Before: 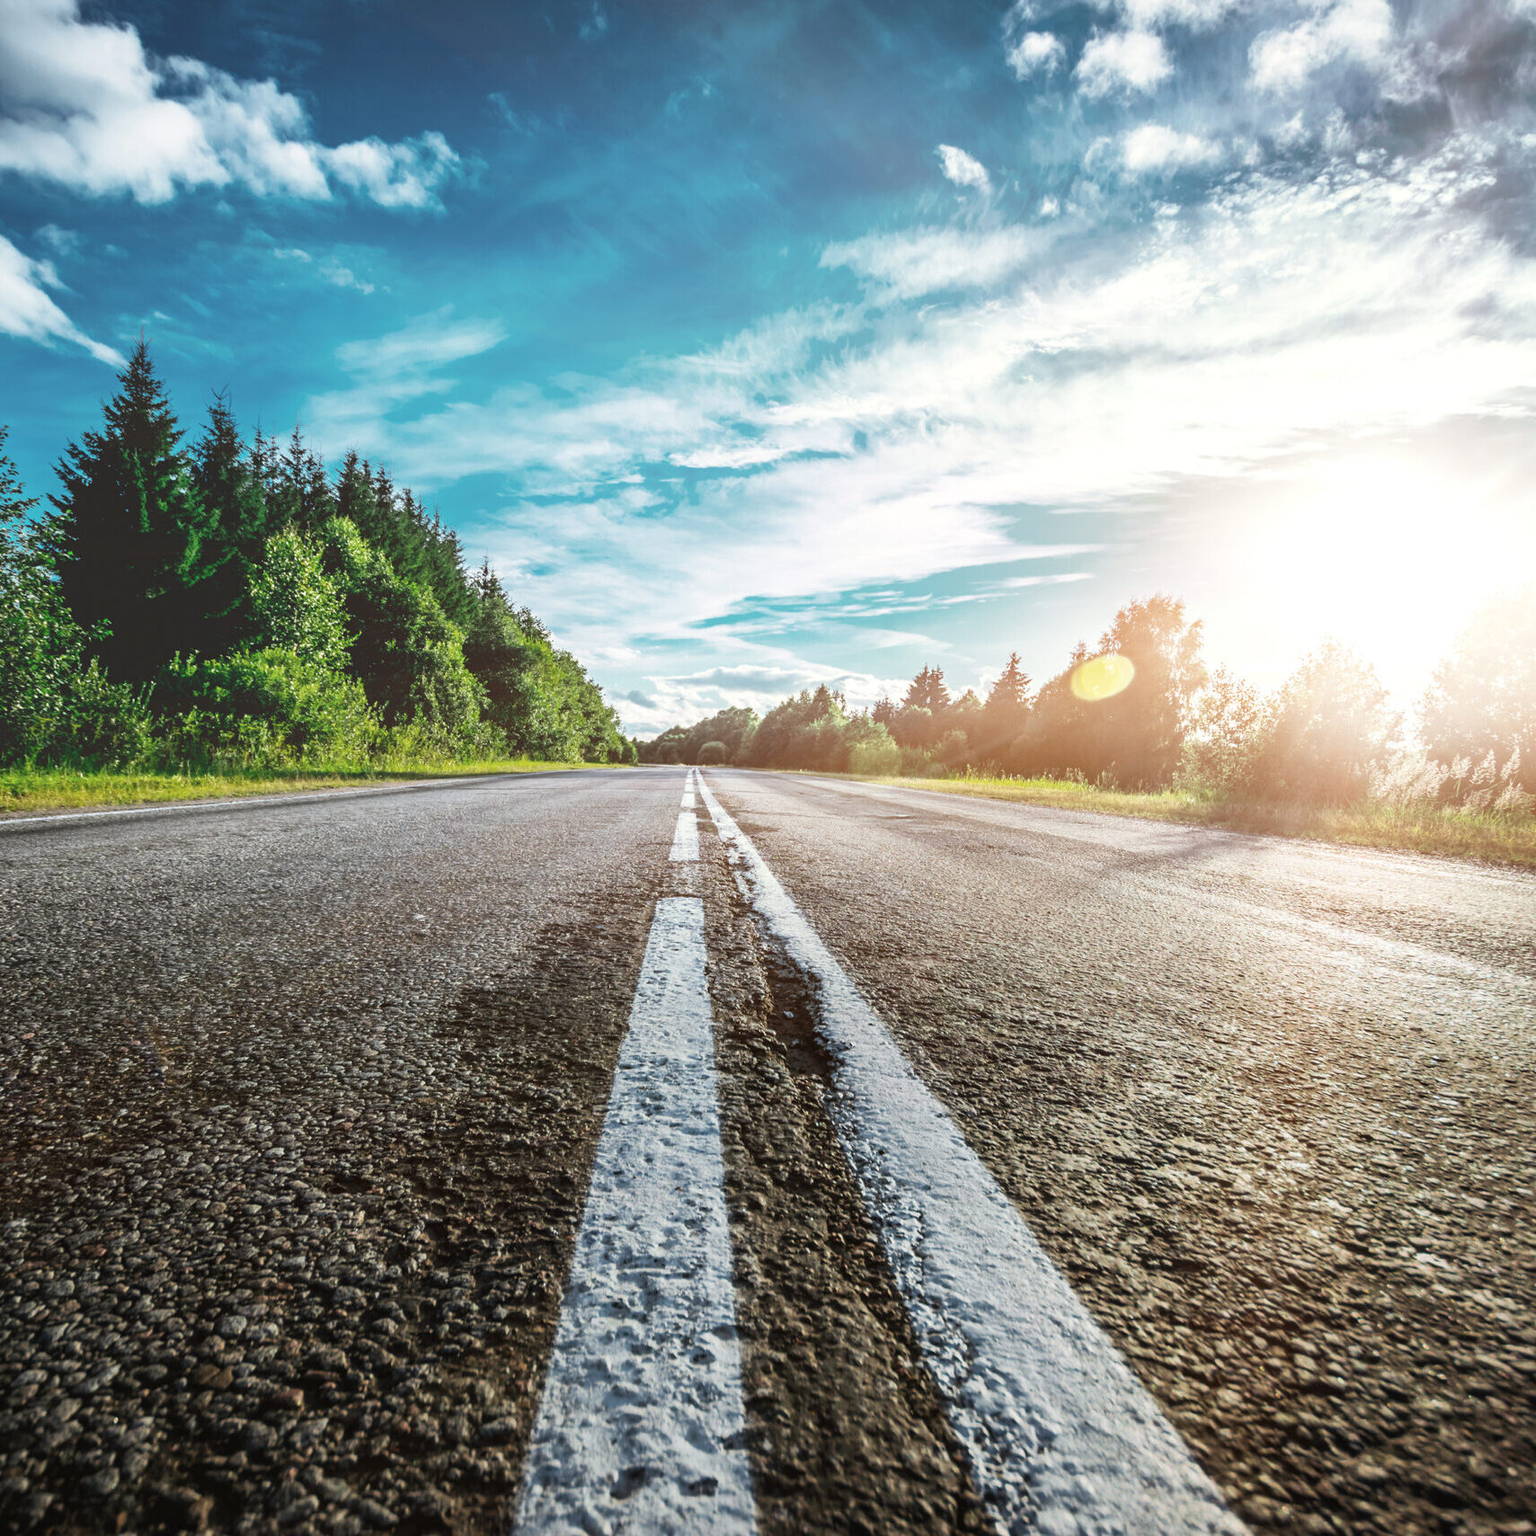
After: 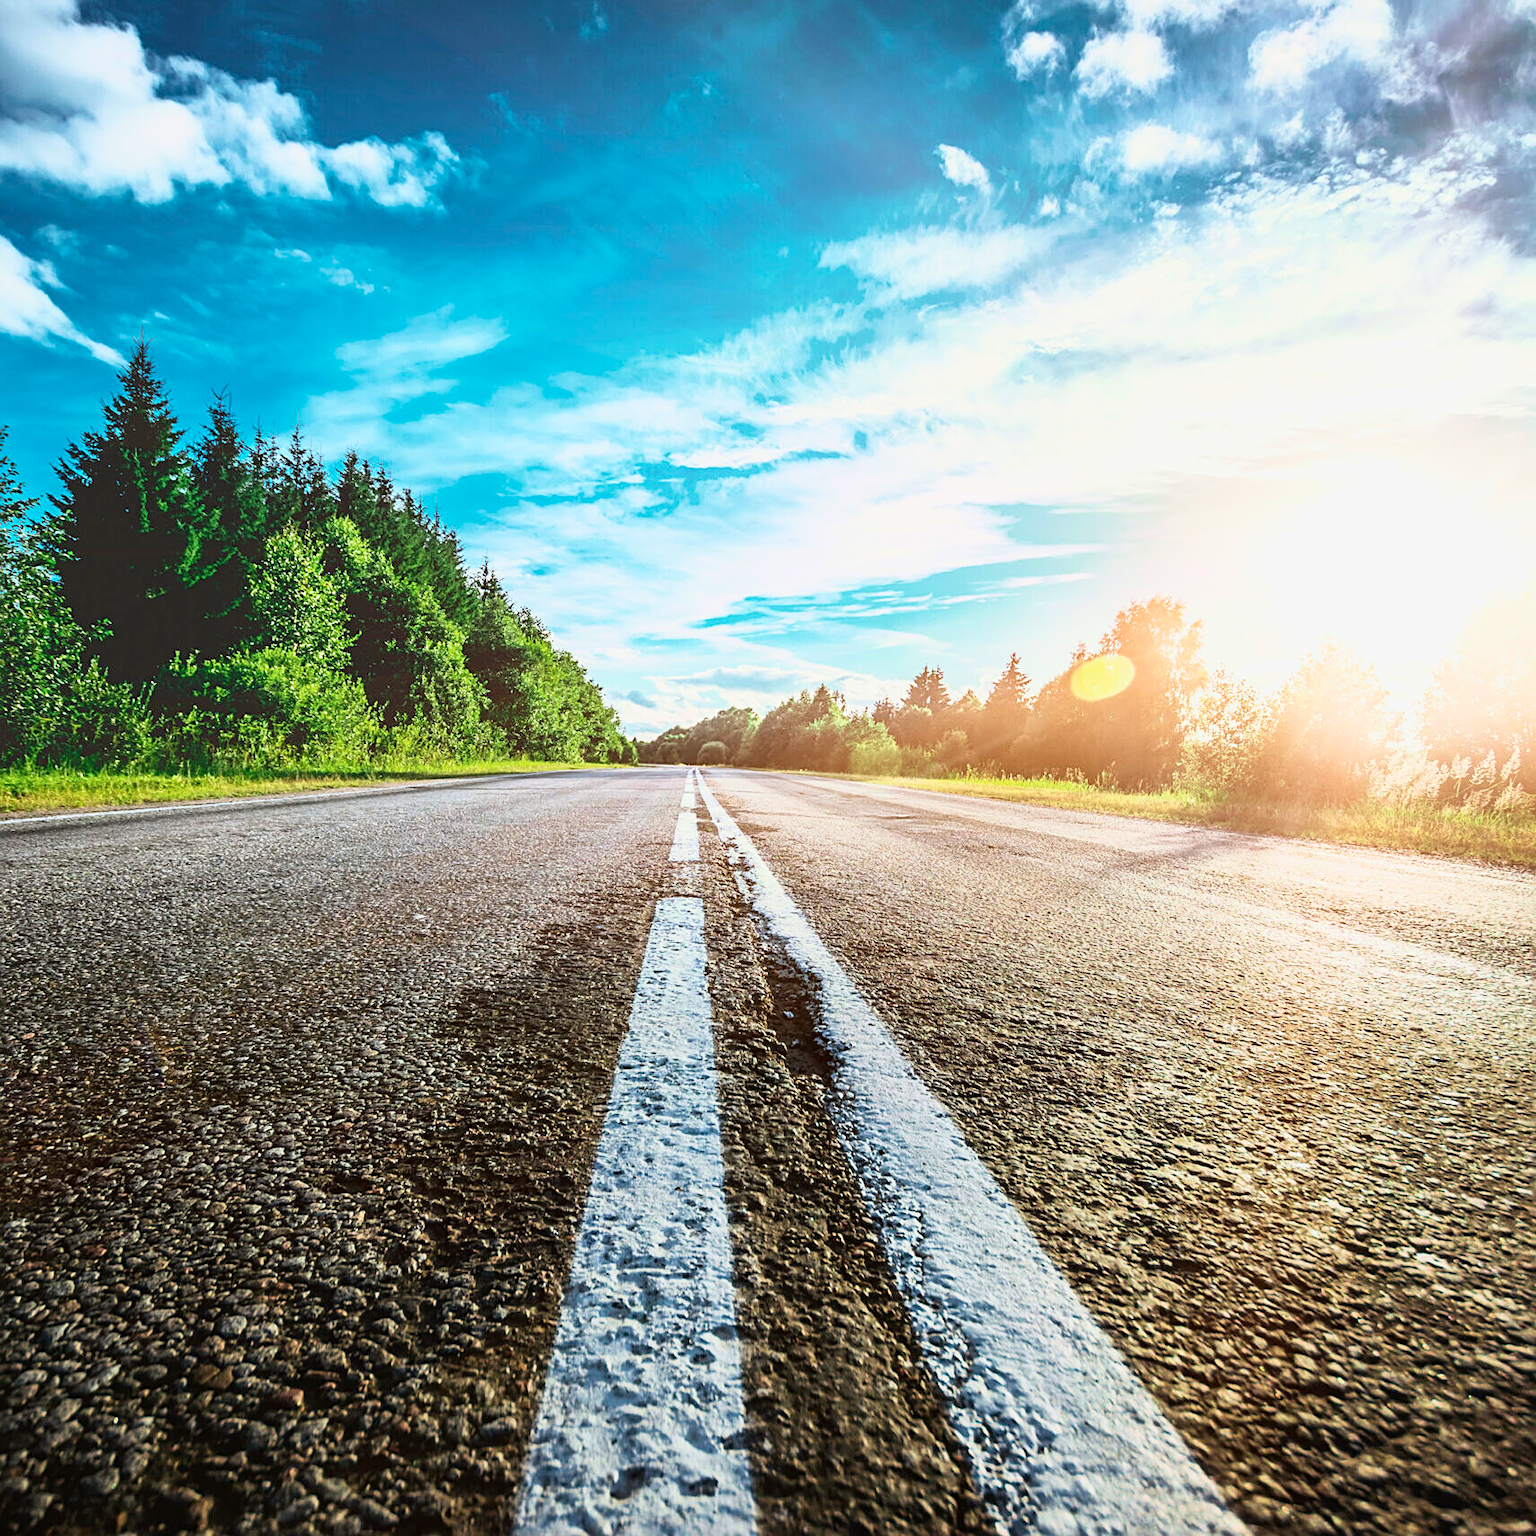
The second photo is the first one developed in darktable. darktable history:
sharpen: on, module defaults
tone curve: curves: ch0 [(0, 0) (0.091, 0.077) (0.517, 0.574) (0.745, 0.82) (0.844, 0.908) (0.909, 0.942) (1, 0.973)]; ch1 [(0, 0) (0.437, 0.404) (0.5, 0.5) (0.534, 0.546) (0.58, 0.603) (0.616, 0.649) (1, 1)]; ch2 [(0, 0) (0.442, 0.415) (0.5, 0.5) (0.535, 0.547) (0.585, 0.62) (1, 1)], color space Lab, independent channels, preserve colors none
velvia: strength 15.43%
